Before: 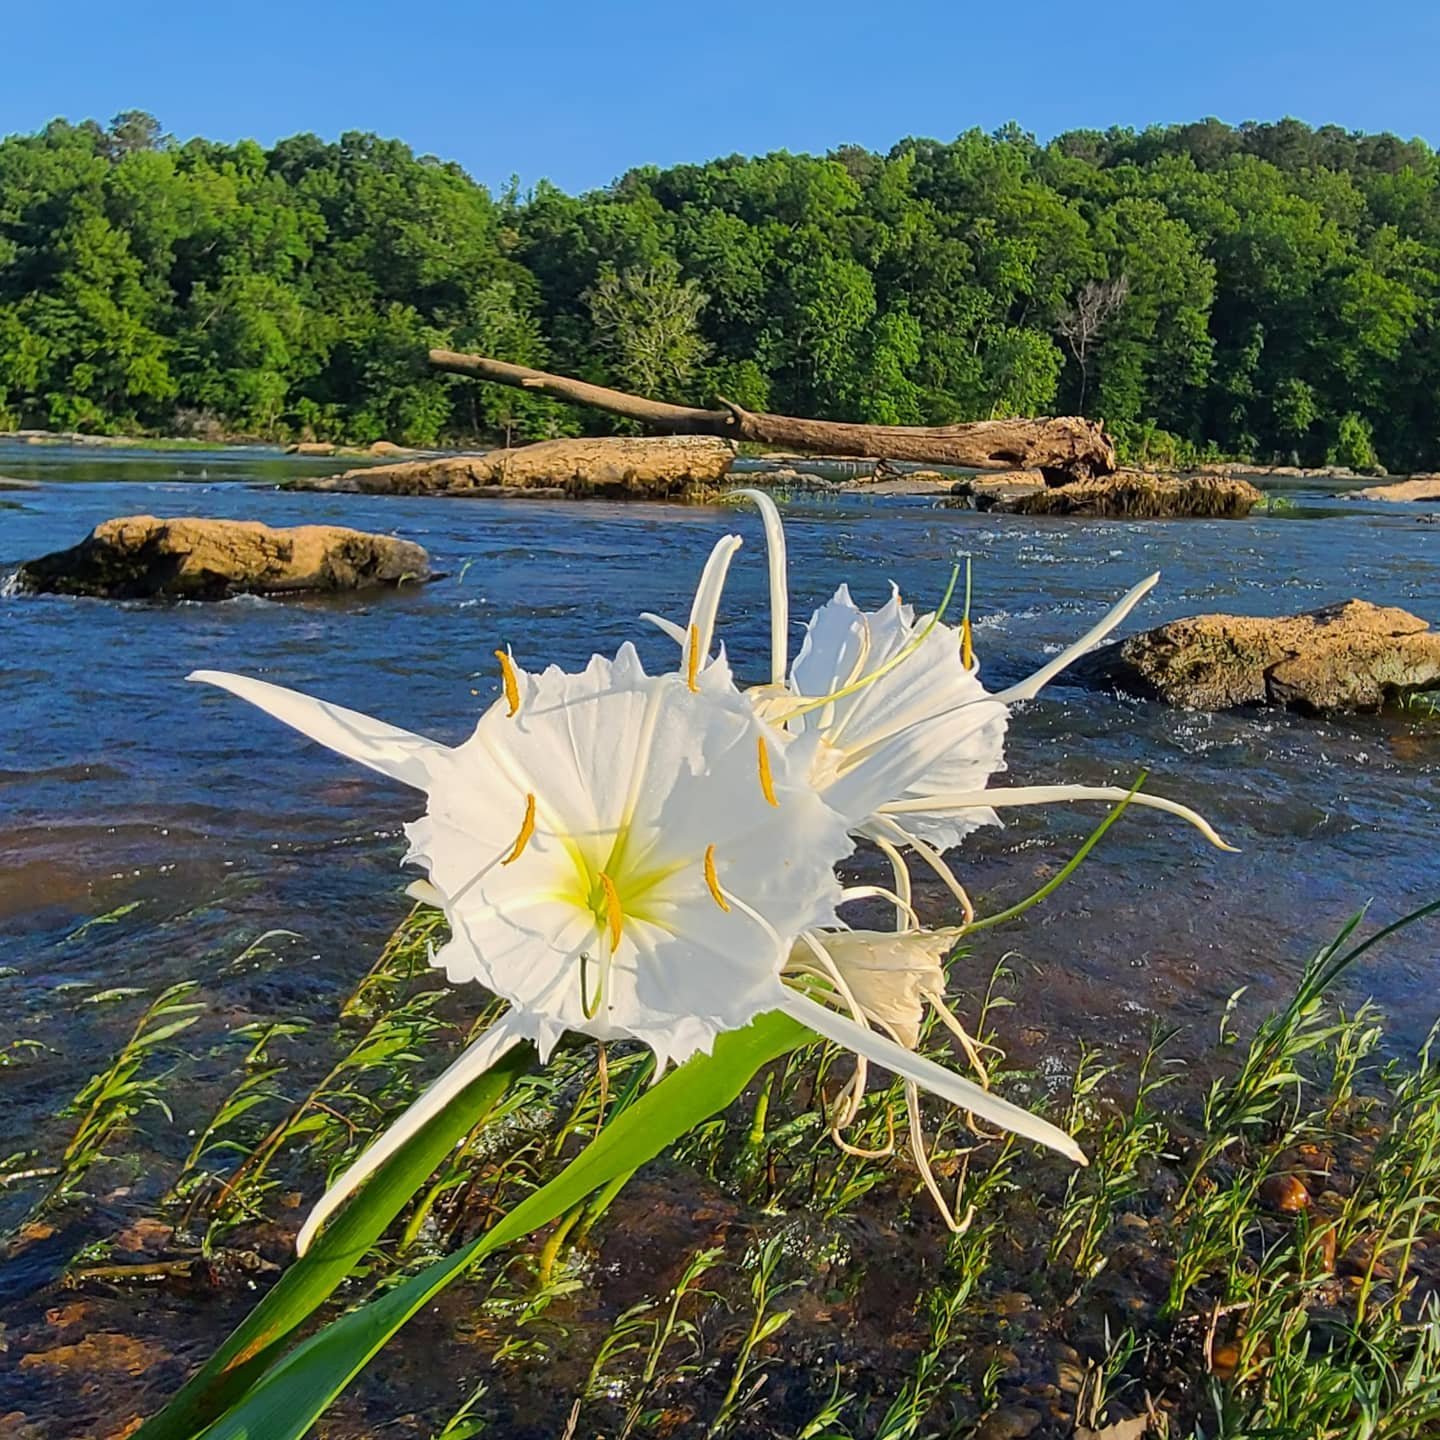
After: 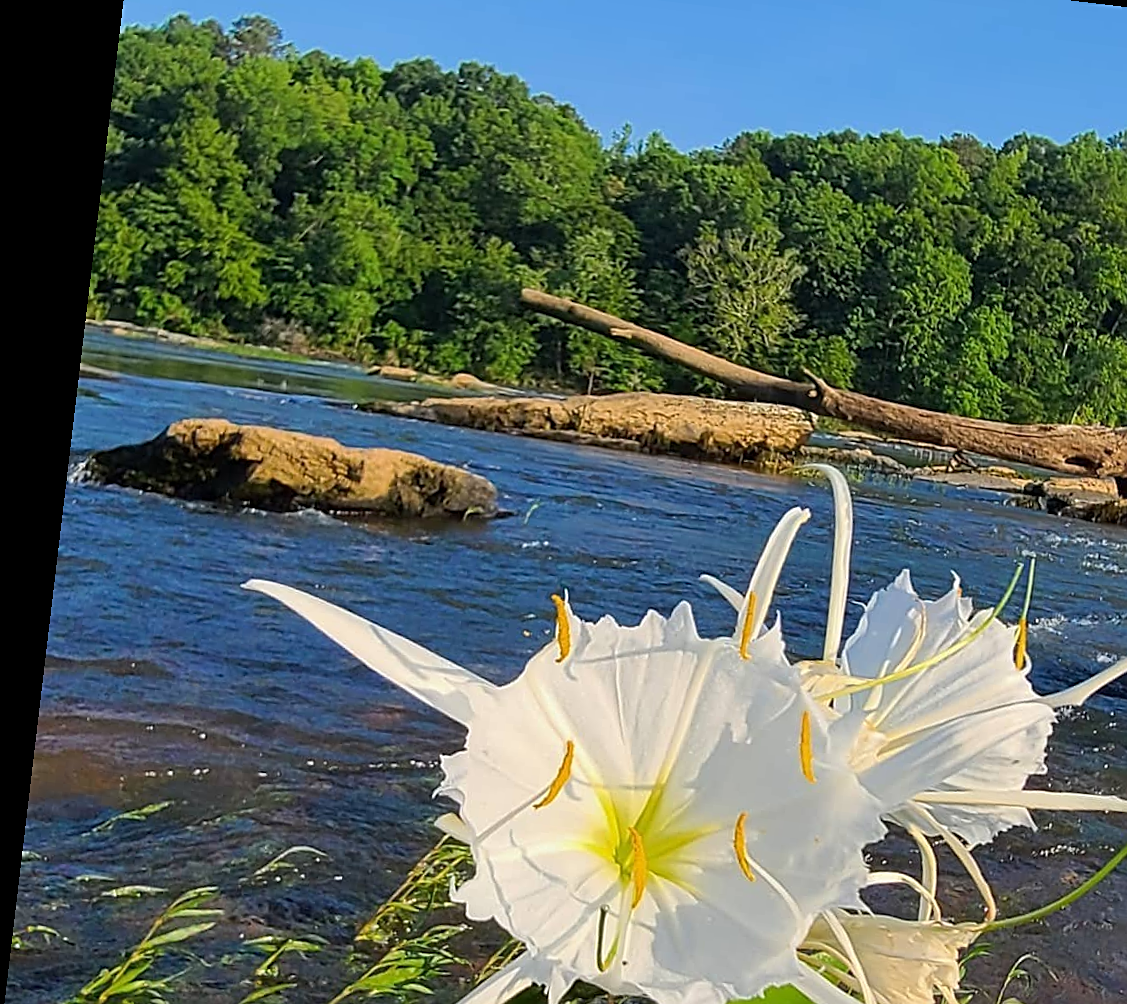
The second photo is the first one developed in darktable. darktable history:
sharpen: on, module defaults
crop and rotate: angle -6.77°, left 2.04%, top 6.908%, right 27.495%, bottom 30.327%
